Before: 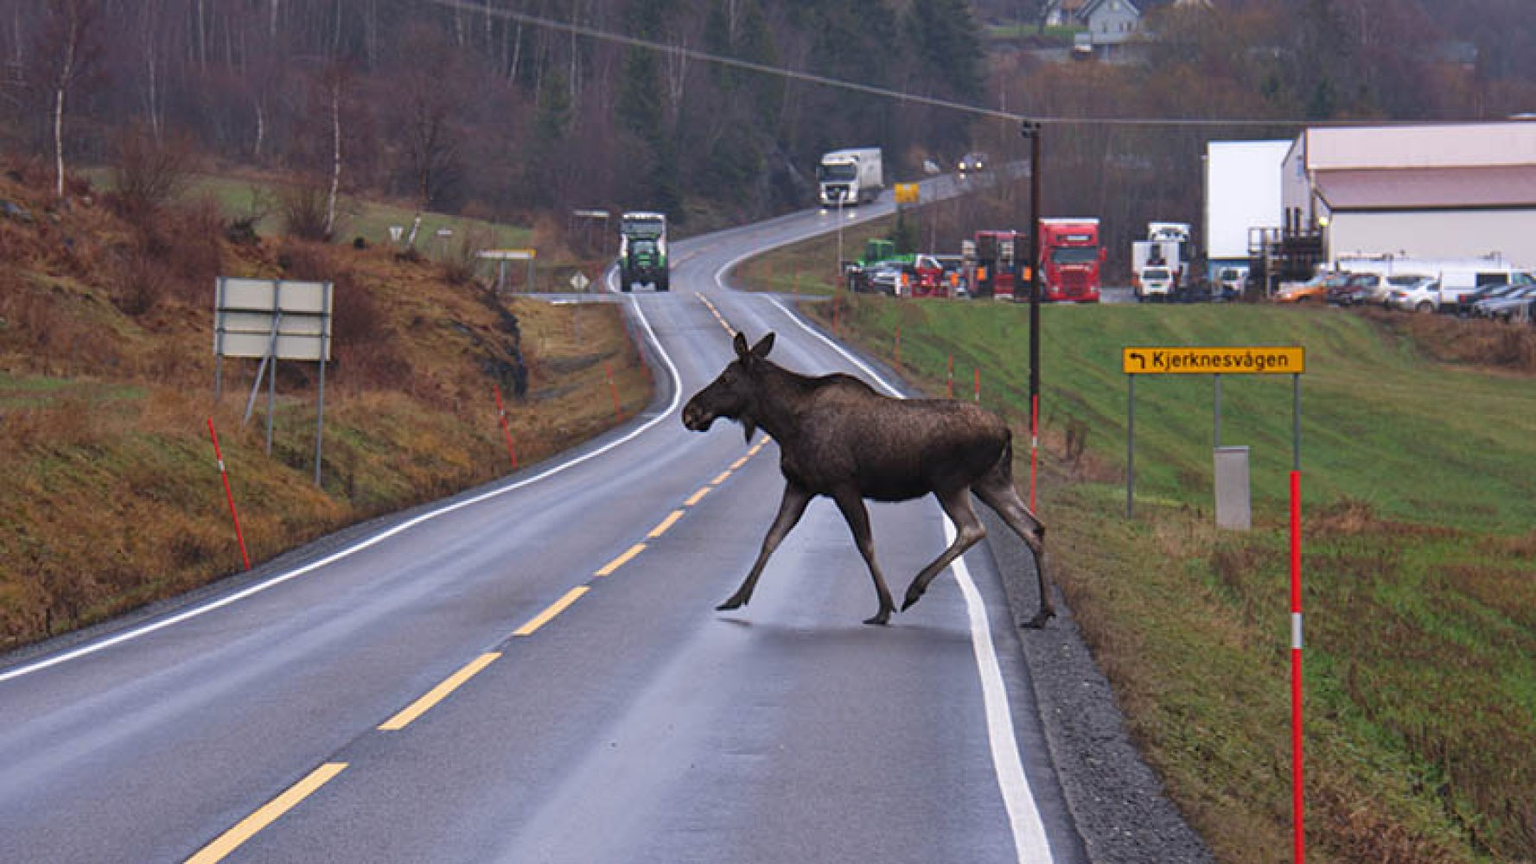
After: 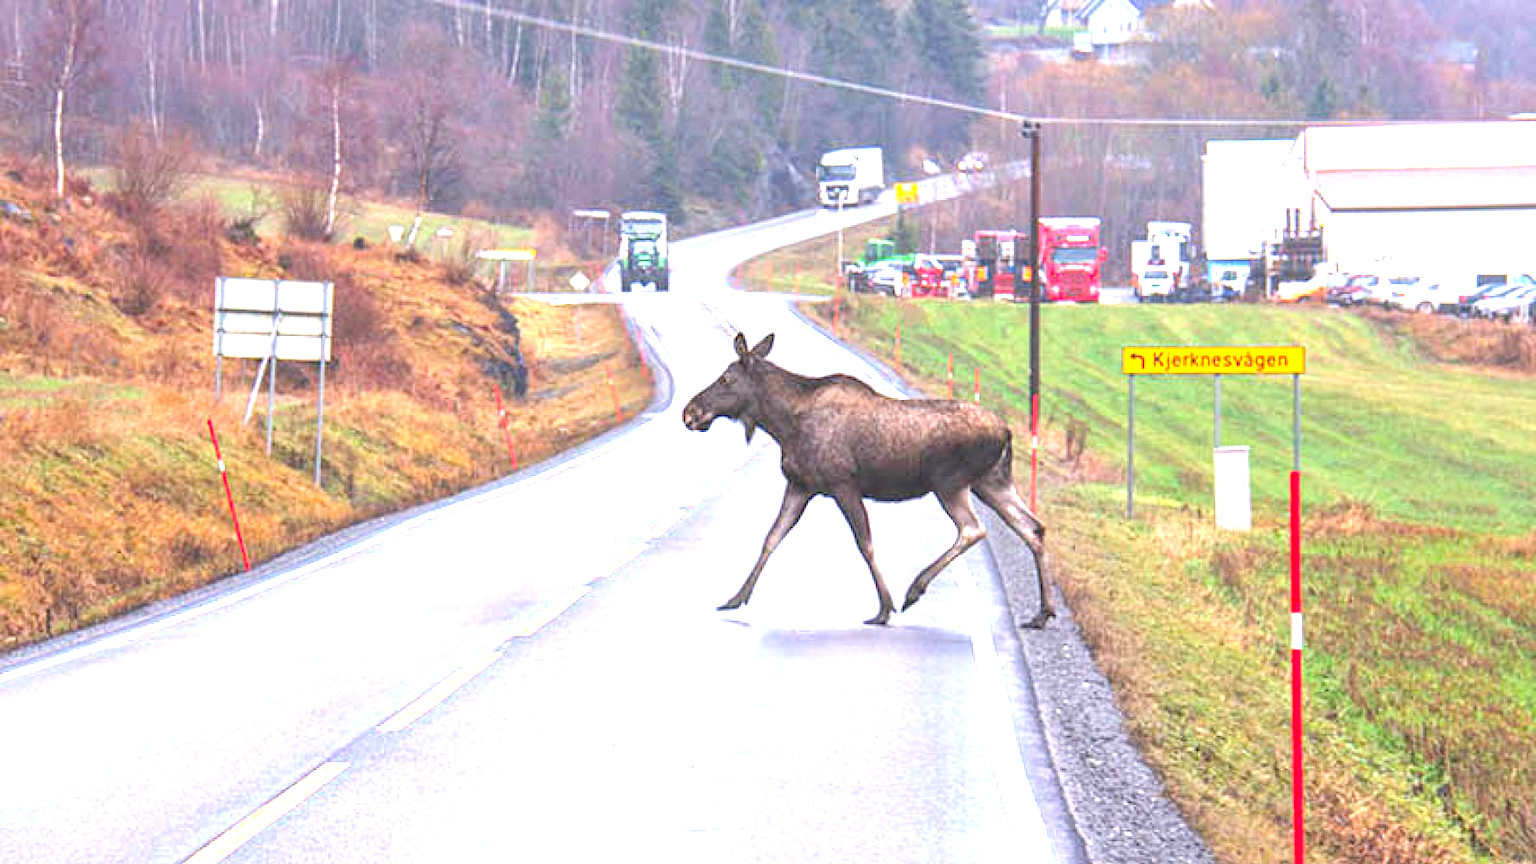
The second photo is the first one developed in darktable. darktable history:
local contrast: on, module defaults
contrast brightness saturation: brightness 0.09, saturation 0.19
exposure: exposure 2.207 EV, compensate highlight preservation false
